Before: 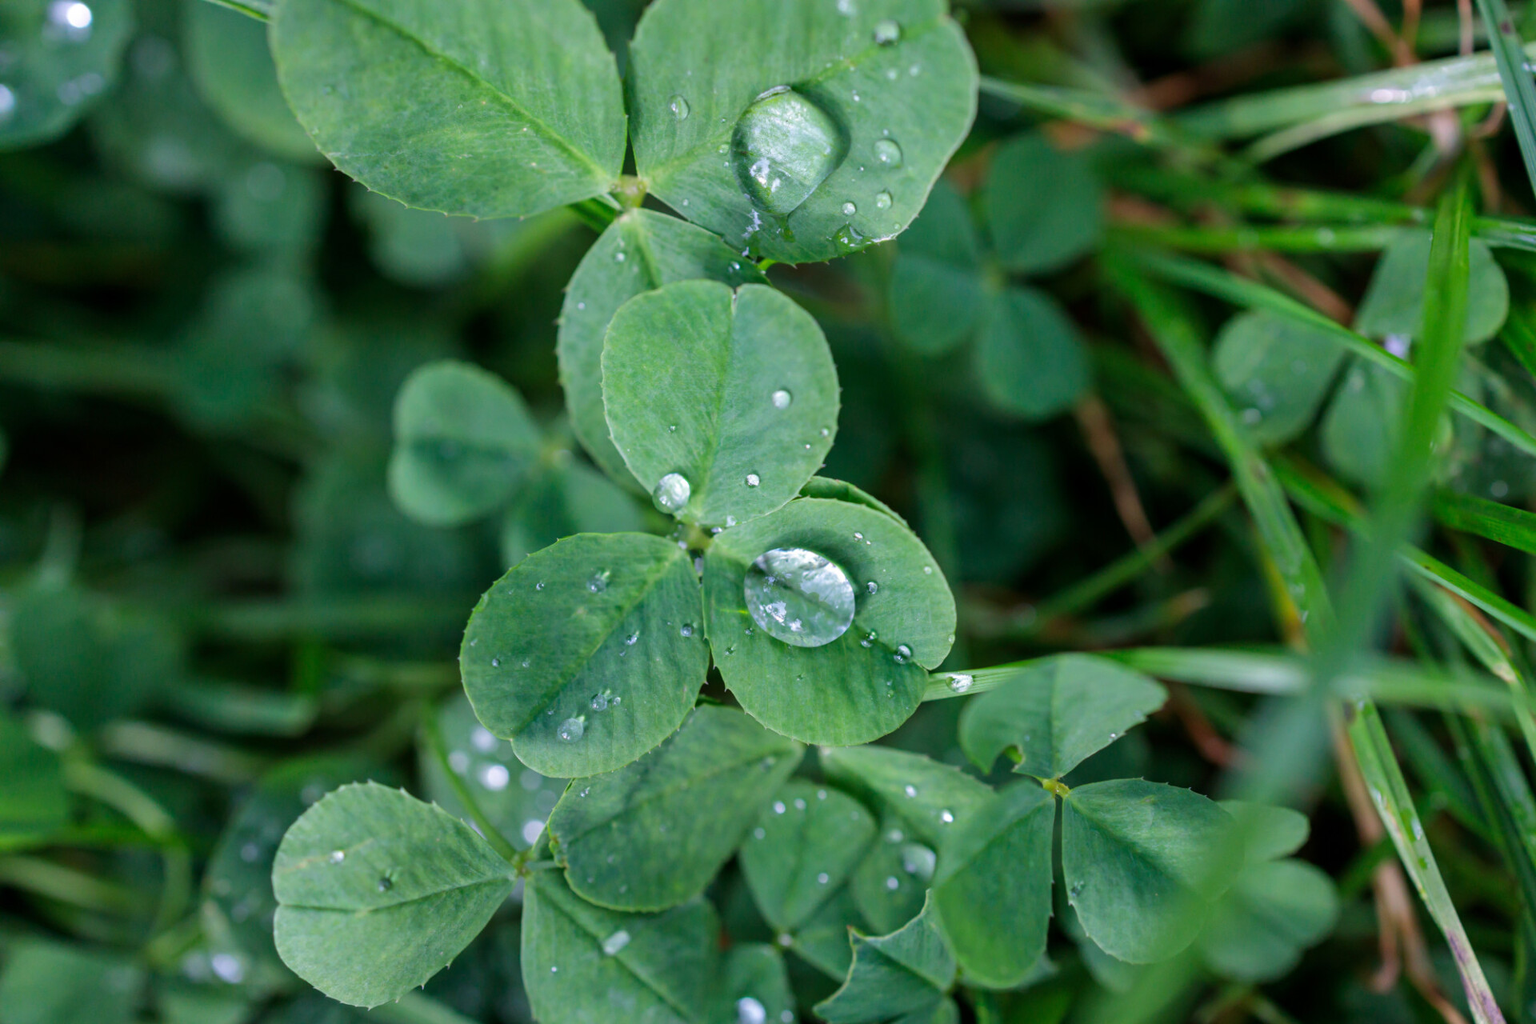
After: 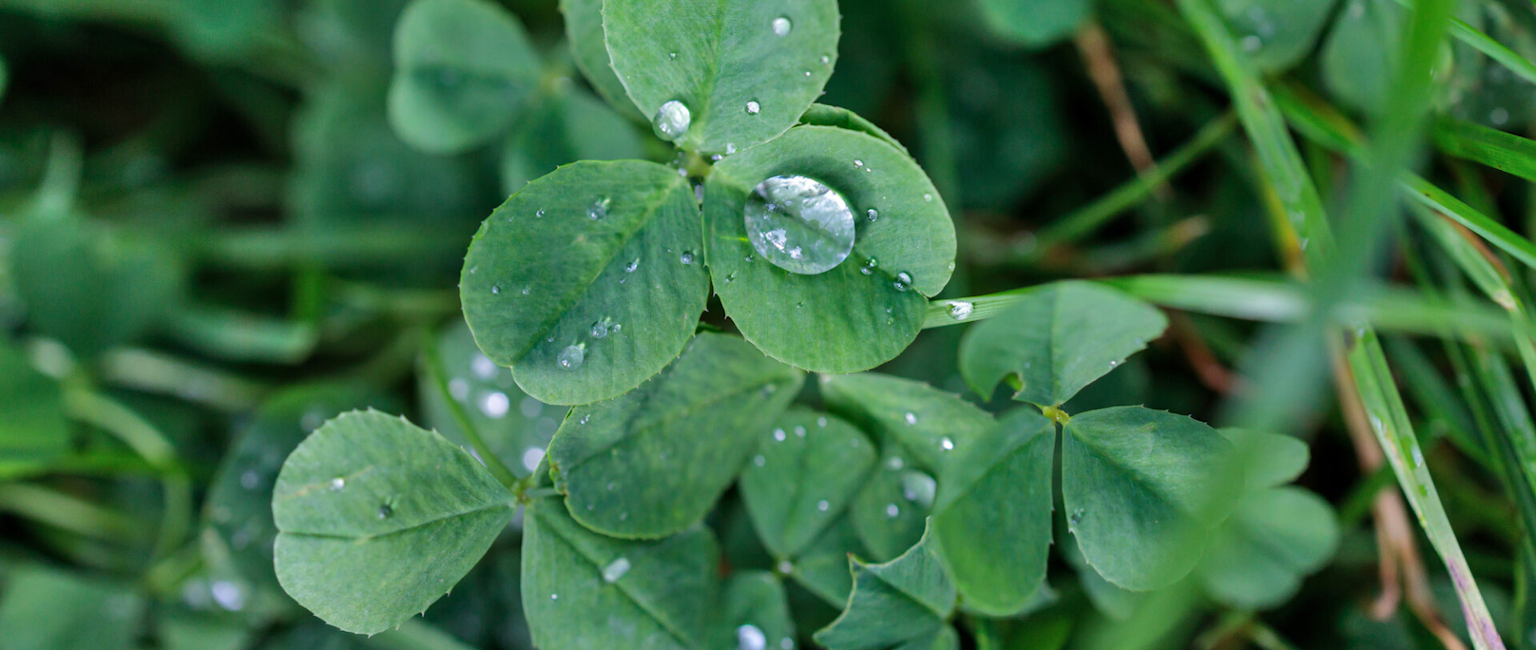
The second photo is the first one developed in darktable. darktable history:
crop and rotate: top 36.436%
shadows and highlights: shadows 60.38, highlights -60.37, soften with gaussian
